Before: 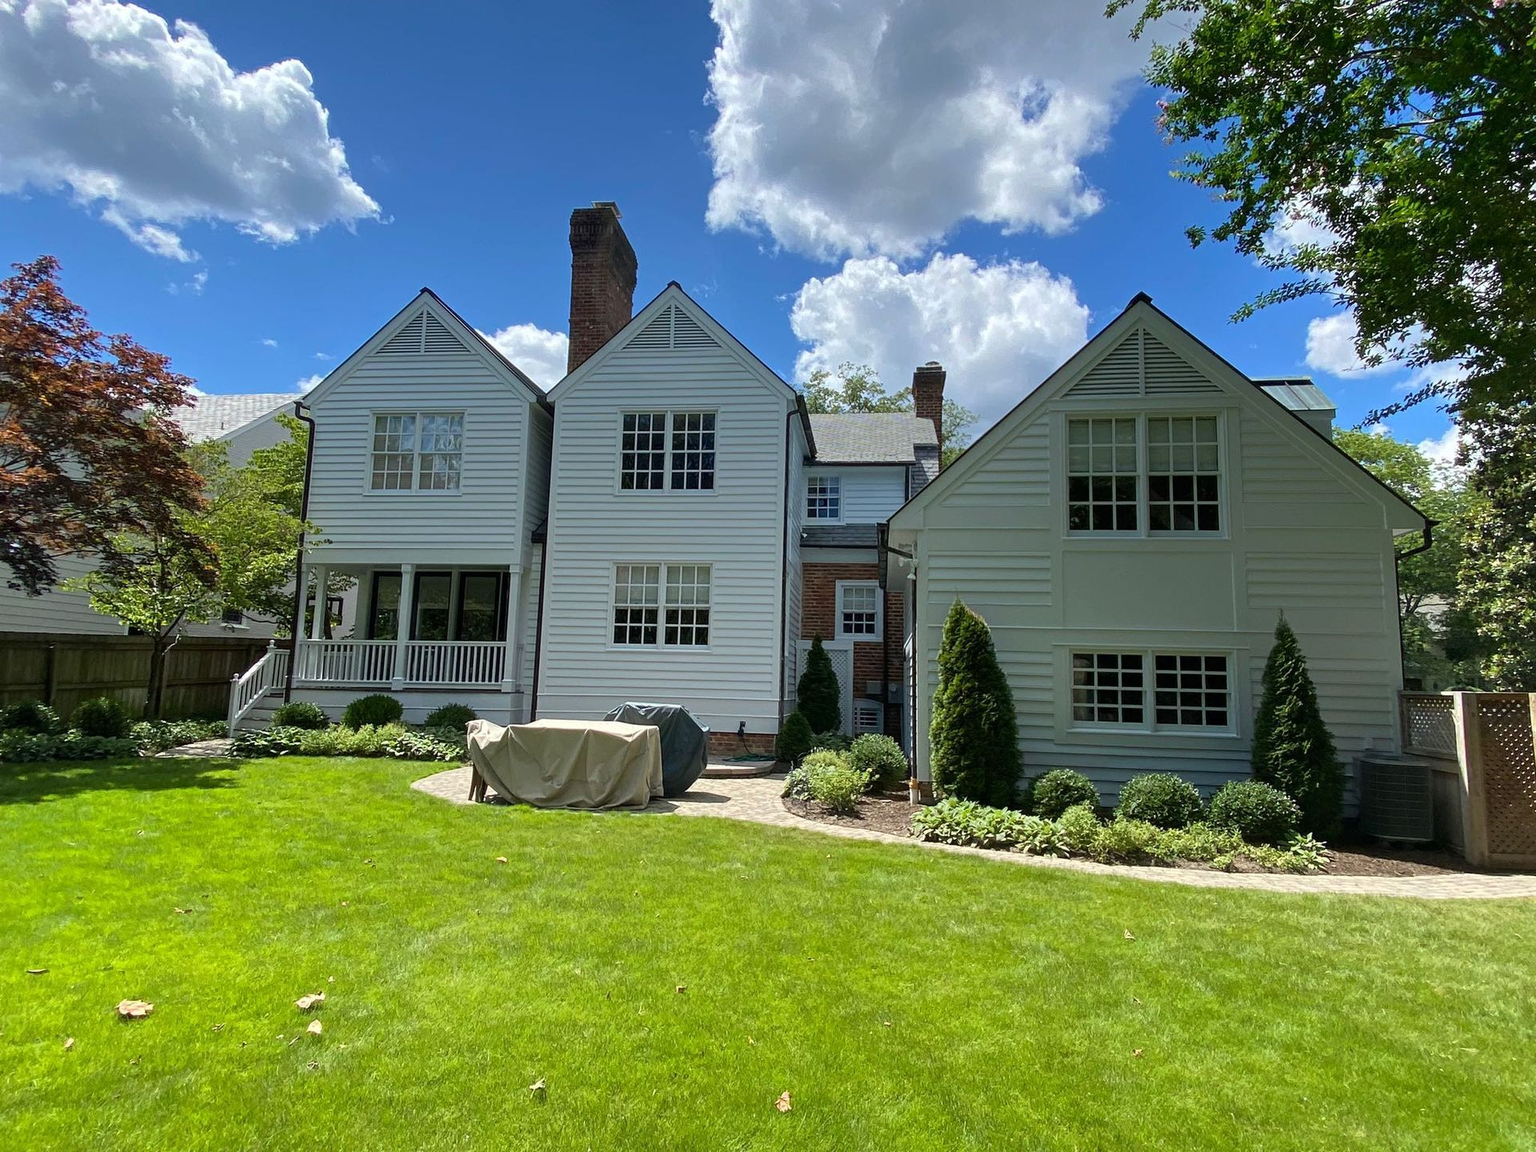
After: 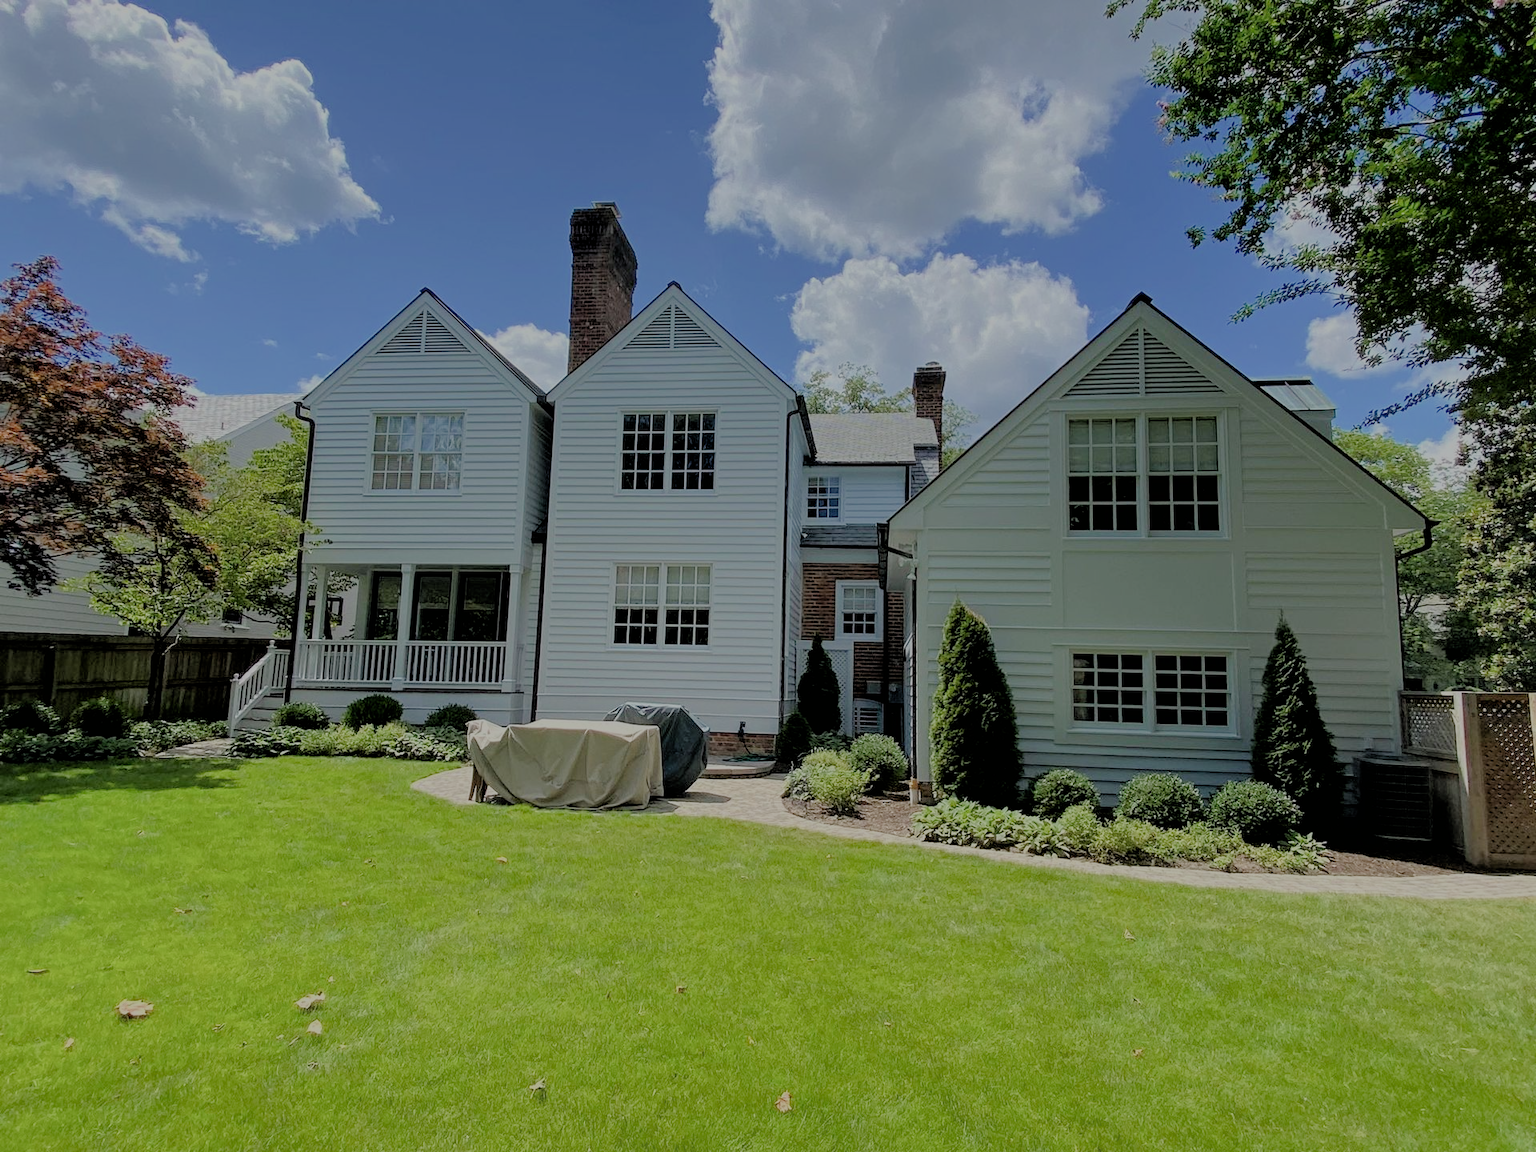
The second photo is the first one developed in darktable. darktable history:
filmic rgb: black relative exposure -4.44 EV, white relative exposure 6.57 EV, hardness 1.89, contrast 0.501
